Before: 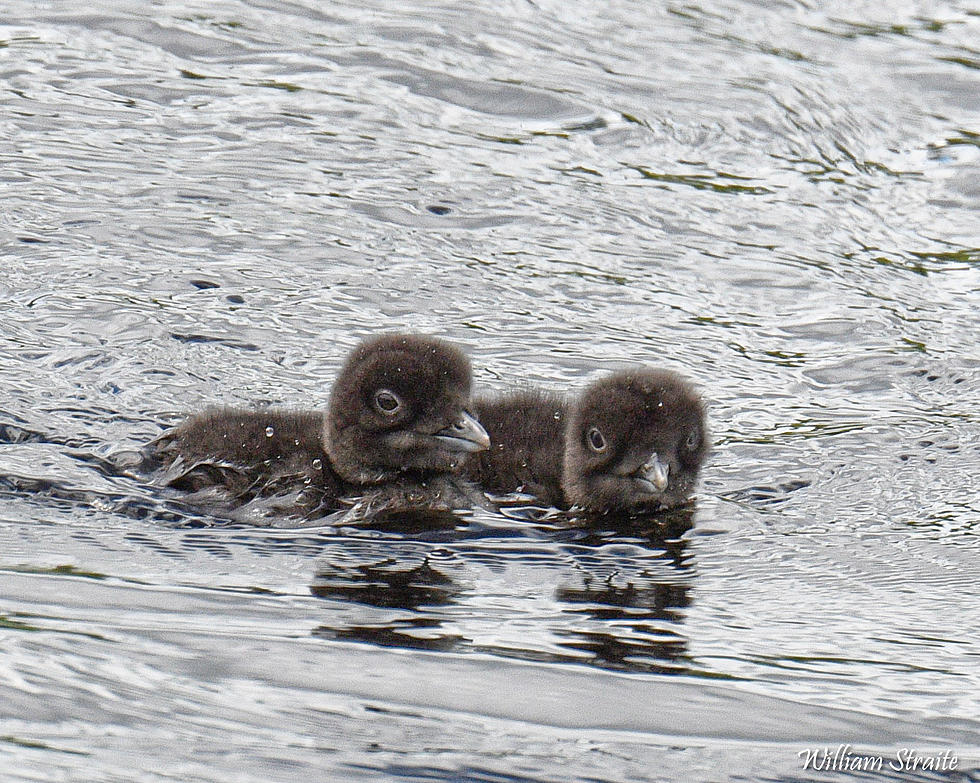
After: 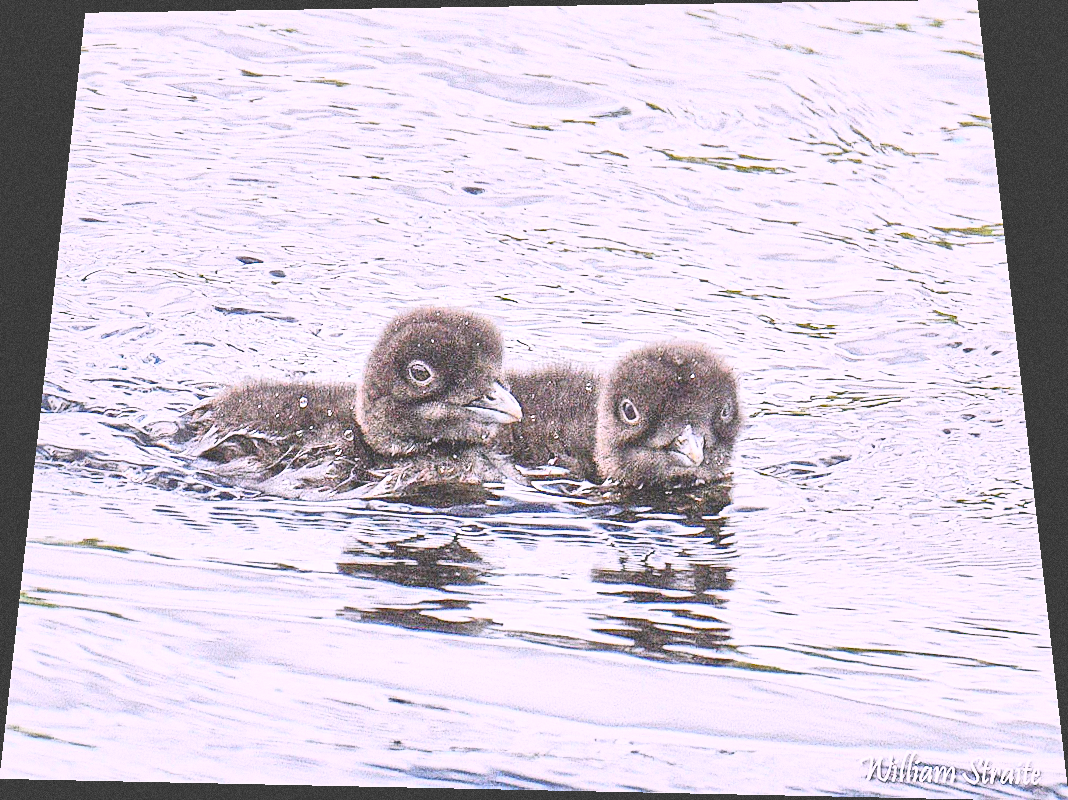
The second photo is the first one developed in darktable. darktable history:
exposure: exposure 0.6 EV, compensate highlight preservation false
white balance: red 1.066, blue 1.119
sharpen: on, module defaults
rotate and perspective: rotation 0.128°, lens shift (vertical) -0.181, lens shift (horizontal) -0.044, shear 0.001, automatic cropping off
tone curve: curves: ch0 [(0, 0.052) (0.207, 0.35) (0.392, 0.592) (0.54, 0.803) (0.725, 0.922) (0.99, 0.974)], color space Lab, independent channels, preserve colors none
contrast brightness saturation: contrast -0.28
local contrast: mode bilateral grid, contrast 20, coarseness 50, detail 159%, midtone range 0.2
grain: coarseness 0.09 ISO, strength 40%
